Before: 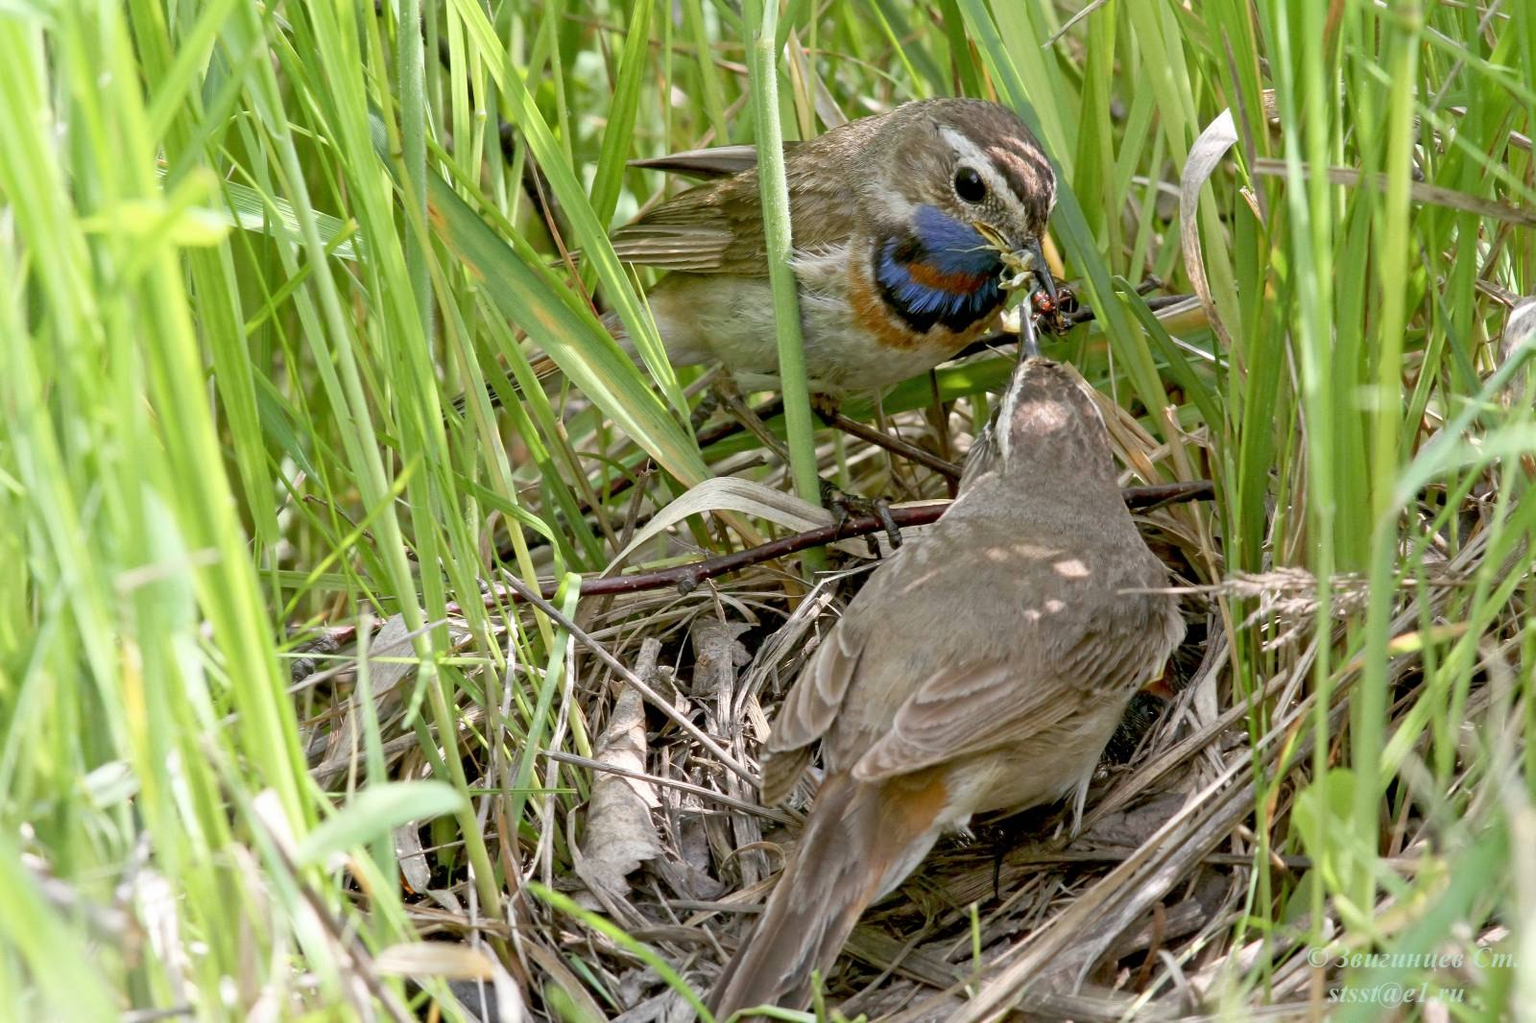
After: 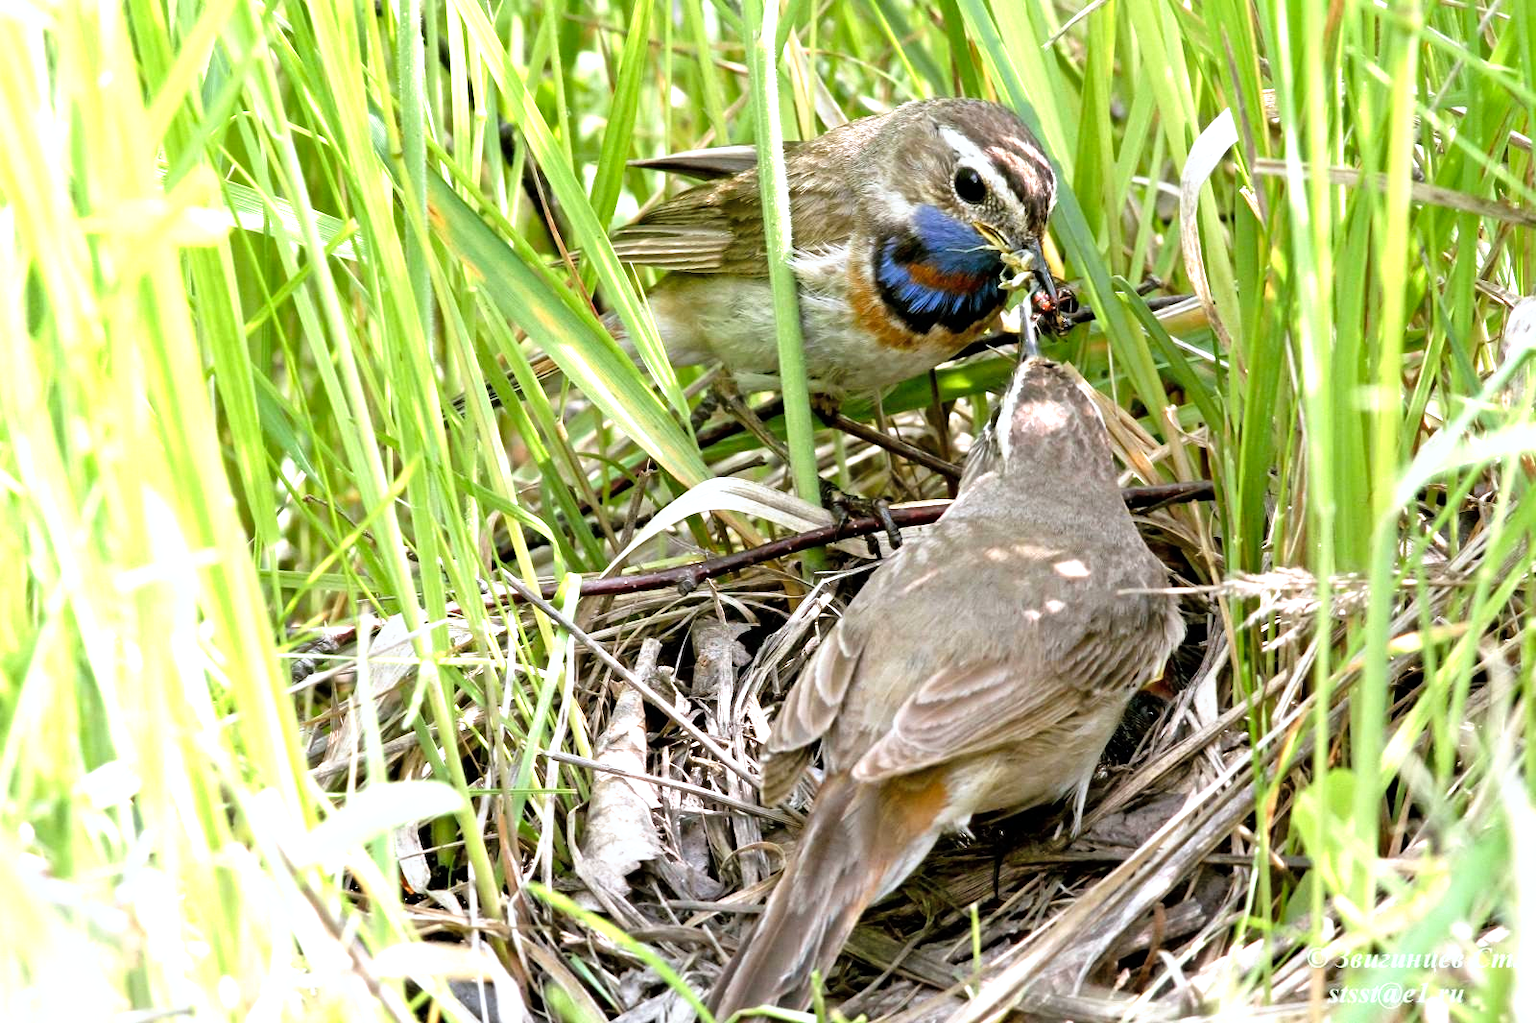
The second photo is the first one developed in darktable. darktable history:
tone curve: curves: ch0 [(0, 0) (0.003, 0.002) (0.011, 0.009) (0.025, 0.02) (0.044, 0.036) (0.069, 0.057) (0.1, 0.081) (0.136, 0.115) (0.177, 0.153) (0.224, 0.202) (0.277, 0.264) (0.335, 0.333) (0.399, 0.409) (0.468, 0.491) (0.543, 0.58) (0.623, 0.675) (0.709, 0.777) (0.801, 0.88) (0.898, 0.98) (1, 1)], preserve colors none
color correction: highlights a* -0.098, highlights b* -5.3, shadows a* -0.142, shadows b* -0.072
tone equalizer: -8 EV -0.716 EV, -7 EV -0.726 EV, -6 EV -0.624 EV, -5 EV -0.363 EV, -3 EV 0.366 EV, -2 EV 0.6 EV, -1 EV 0.687 EV, +0 EV 0.78 EV
